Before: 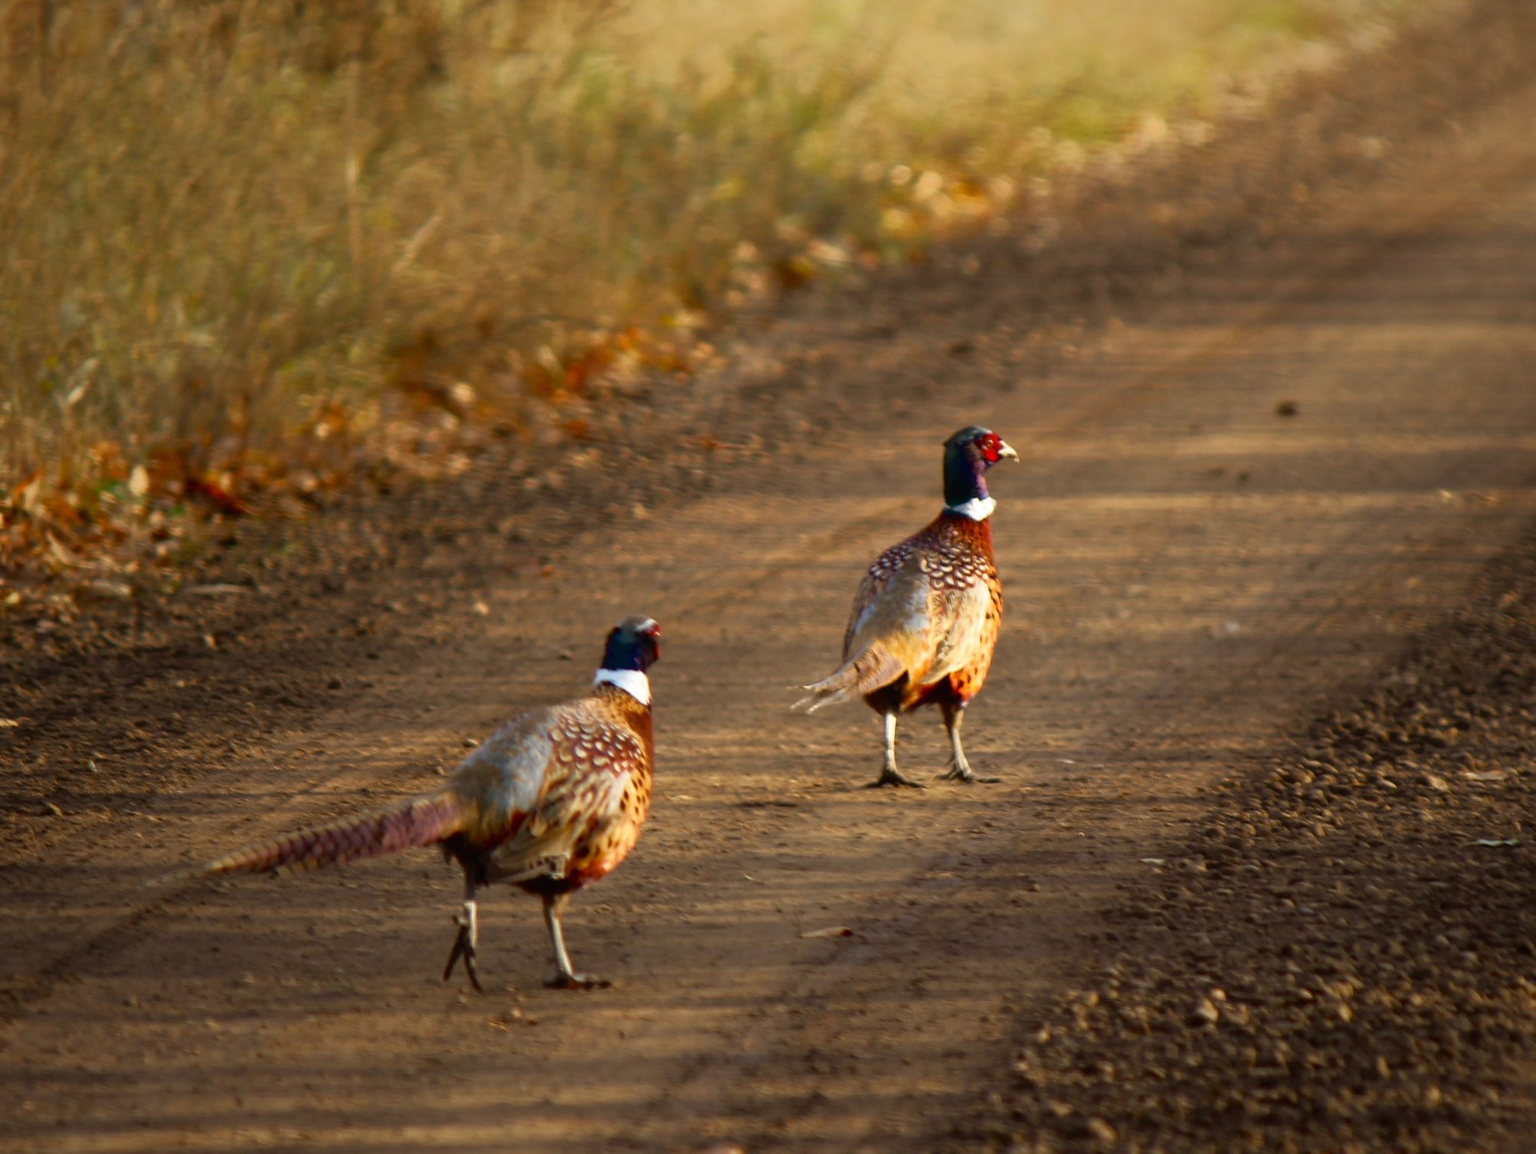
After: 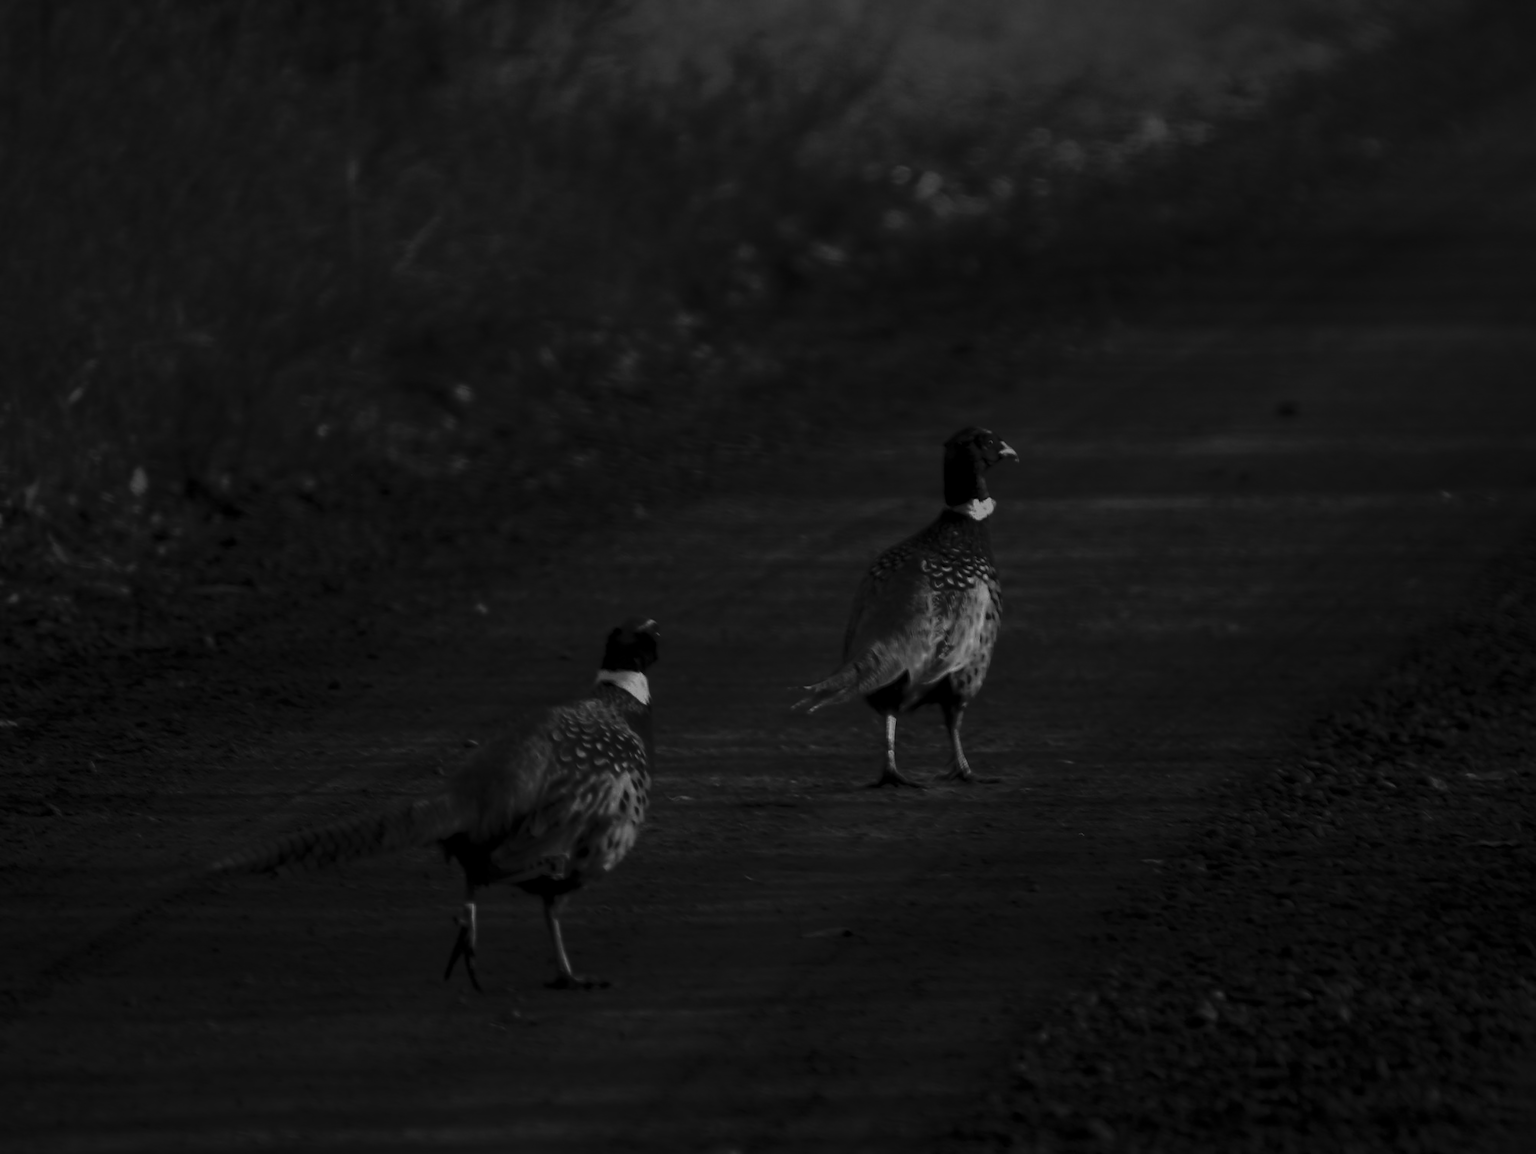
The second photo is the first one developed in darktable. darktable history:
local contrast: on, module defaults
tone curve: curves: ch0 [(0, 0) (0.765, 0.349) (1, 1)], color space Lab, linked channels, preserve colors none
exposure: exposure -0.492 EV, compensate highlight preservation false
monochrome: a 32, b 64, size 2.3
contrast brightness saturation: saturation -1
